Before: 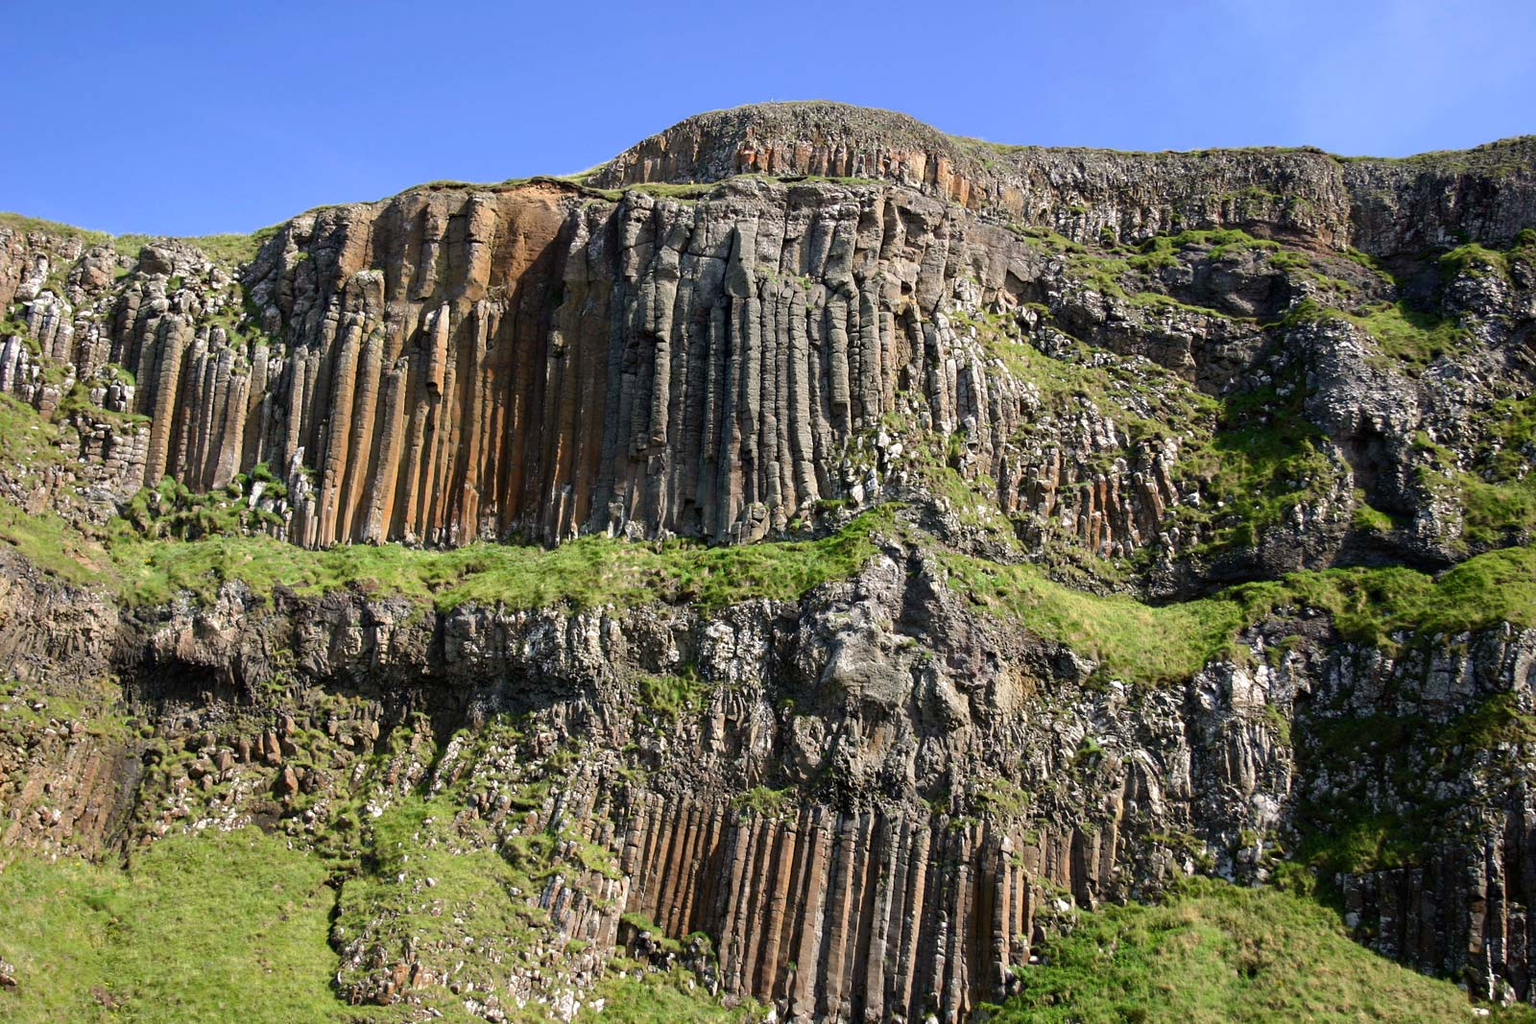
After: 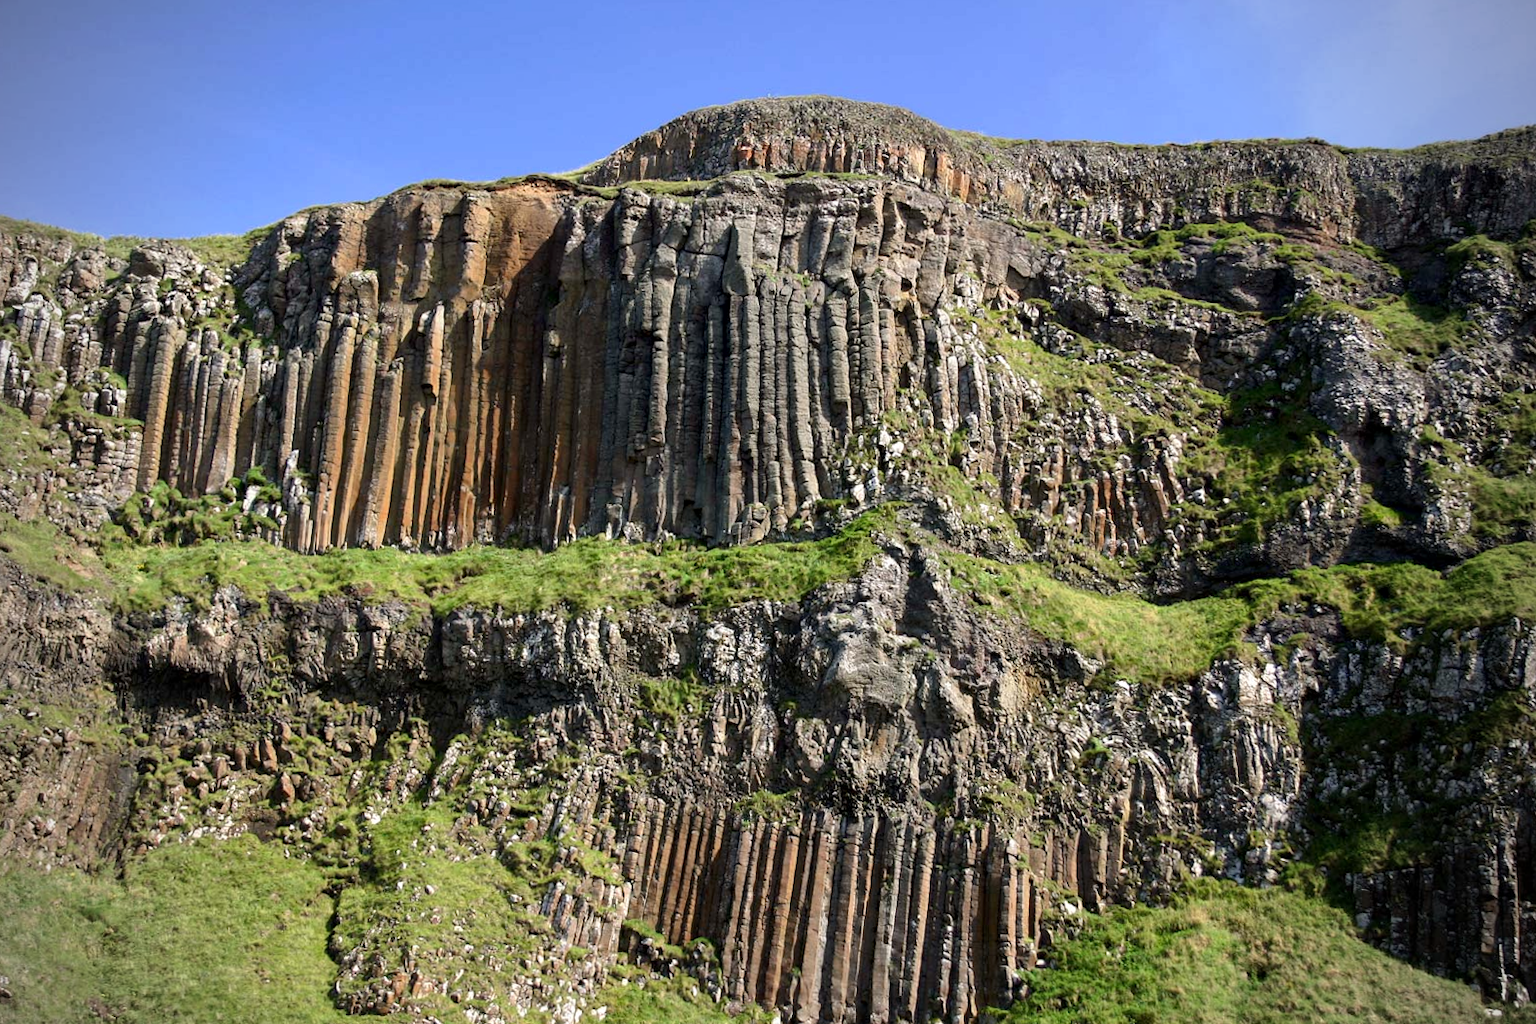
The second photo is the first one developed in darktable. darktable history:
vignetting: on, module defaults
rotate and perspective: rotation -0.45°, automatic cropping original format, crop left 0.008, crop right 0.992, crop top 0.012, crop bottom 0.988
local contrast: mode bilateral grid, contrast 20, coarseness 50, detail 120%, midtone range 0.2
